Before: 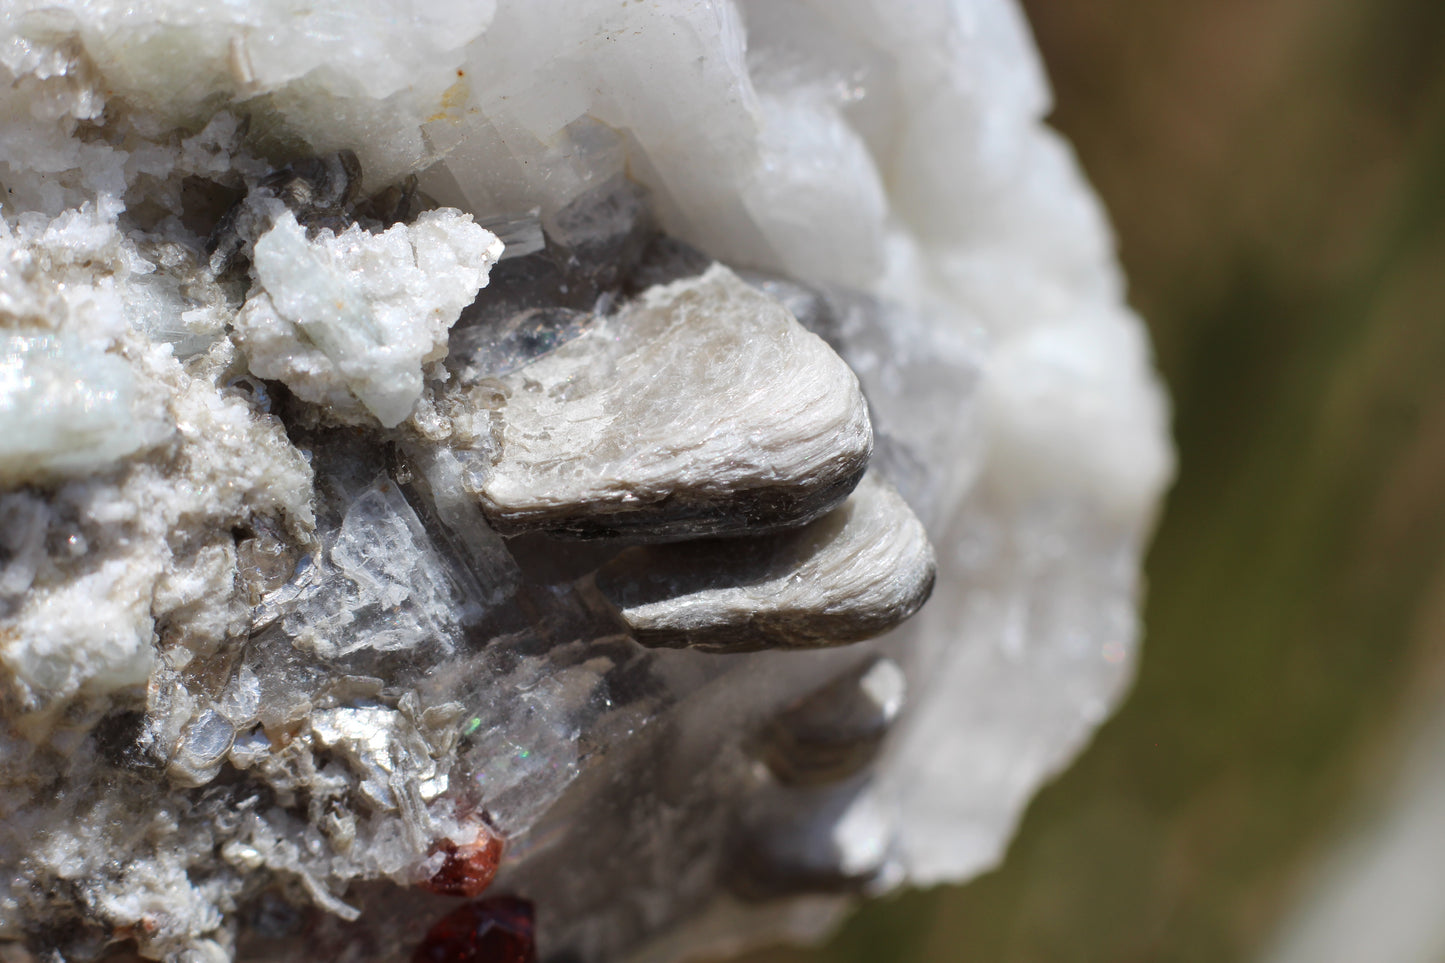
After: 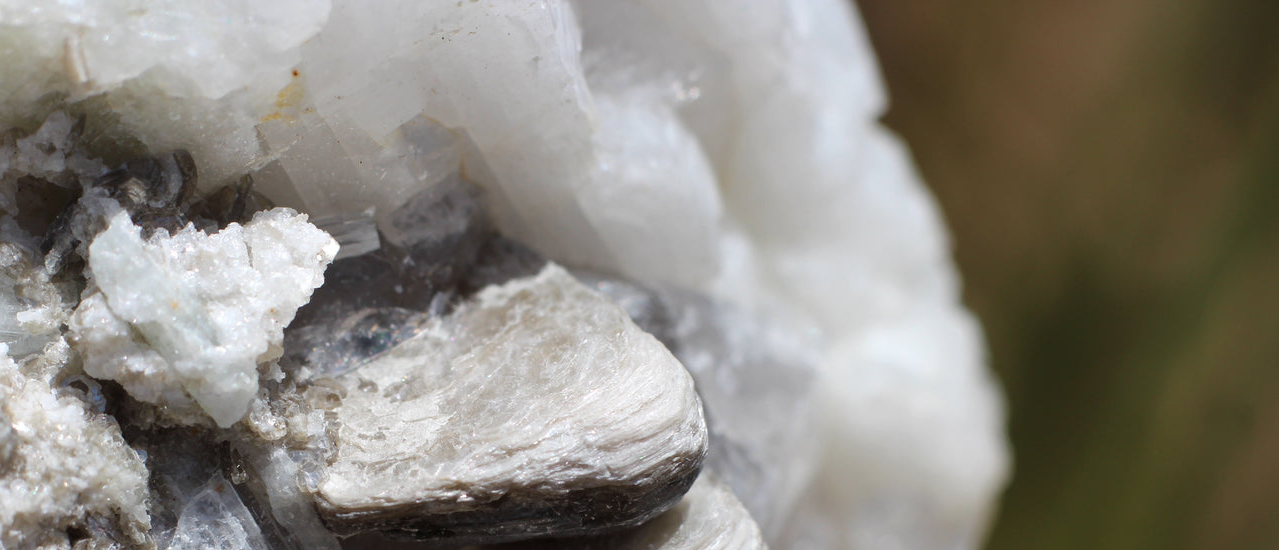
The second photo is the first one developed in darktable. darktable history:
crop and rotate: left 11.427%, bottom 42.82%
